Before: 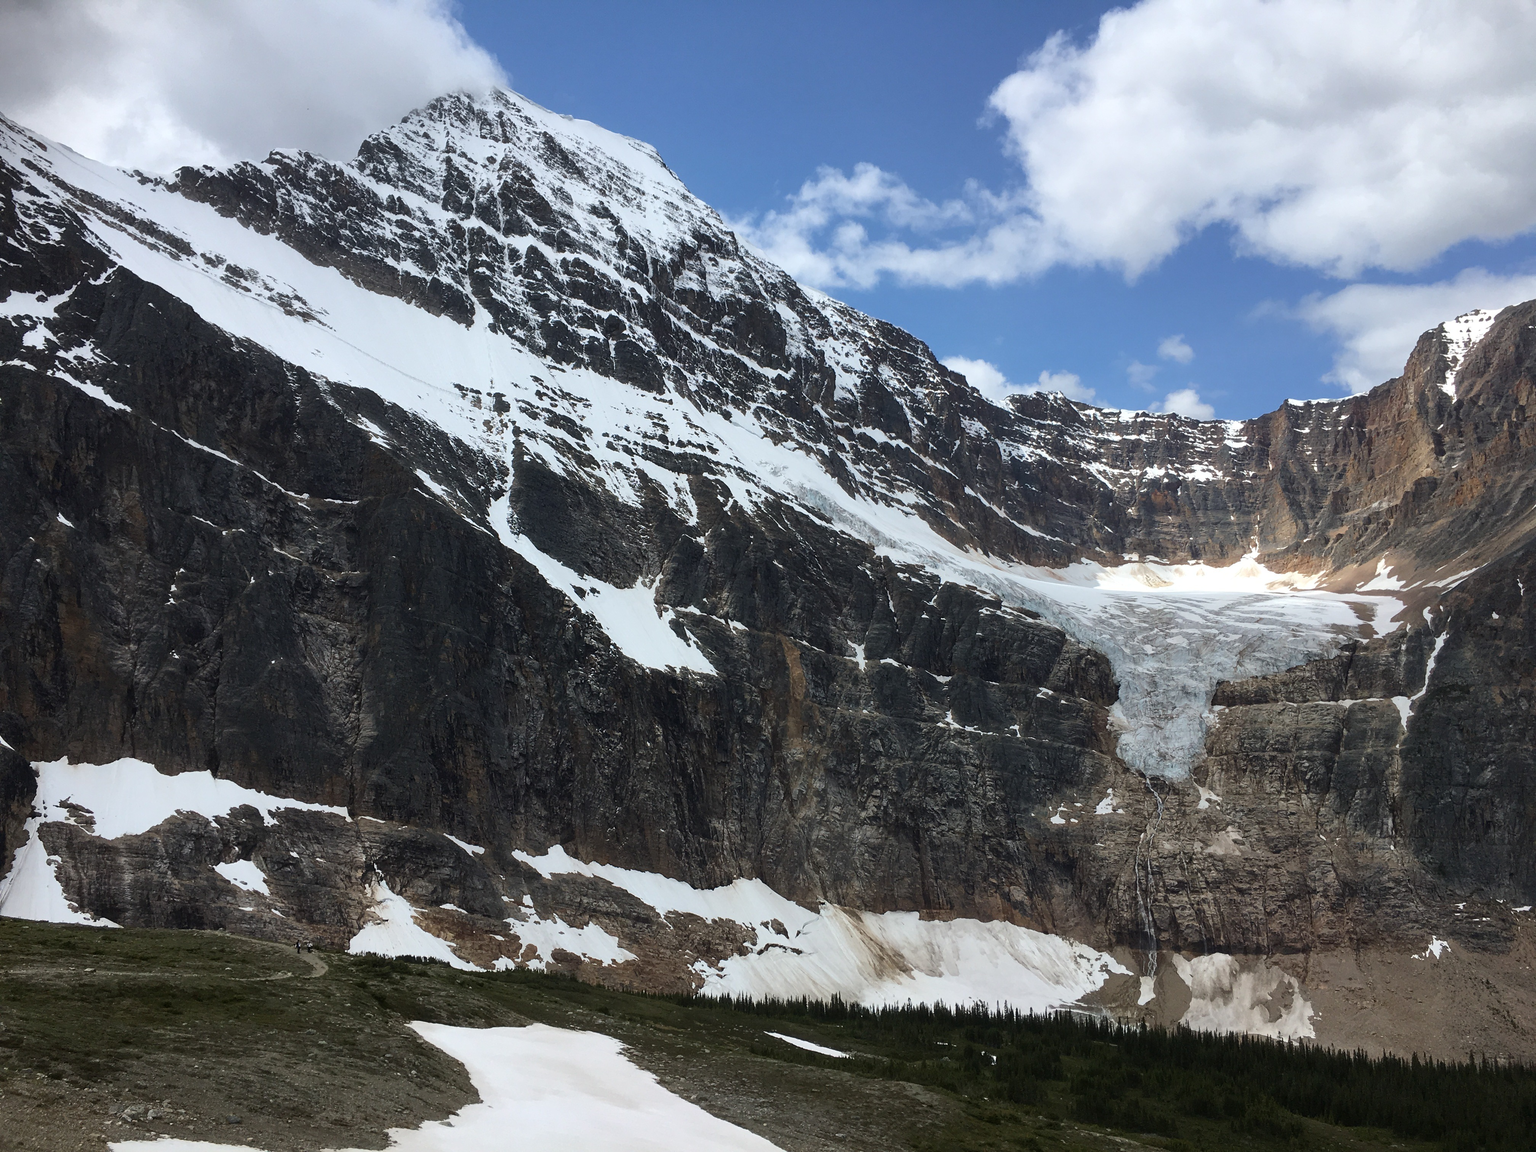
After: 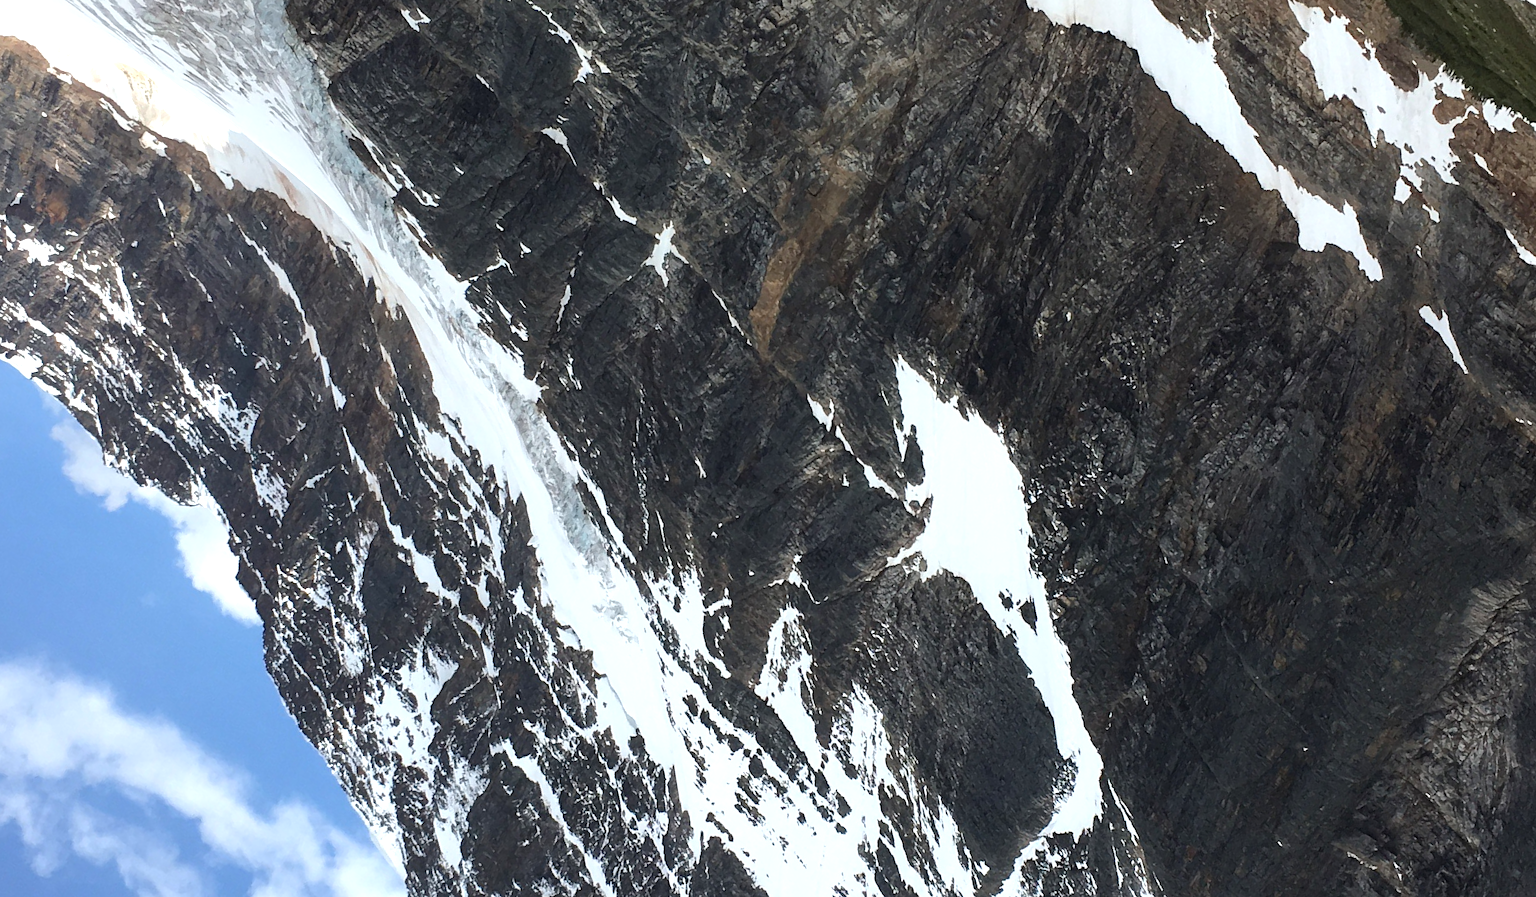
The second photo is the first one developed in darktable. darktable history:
crop and rotate: angle 148.15°, left 9.175%, top 15.591%, right 4.487%, bottom 17.153%
exposure: black level correction 0, exposure 0.499 EV, compensate highlight preservation false
